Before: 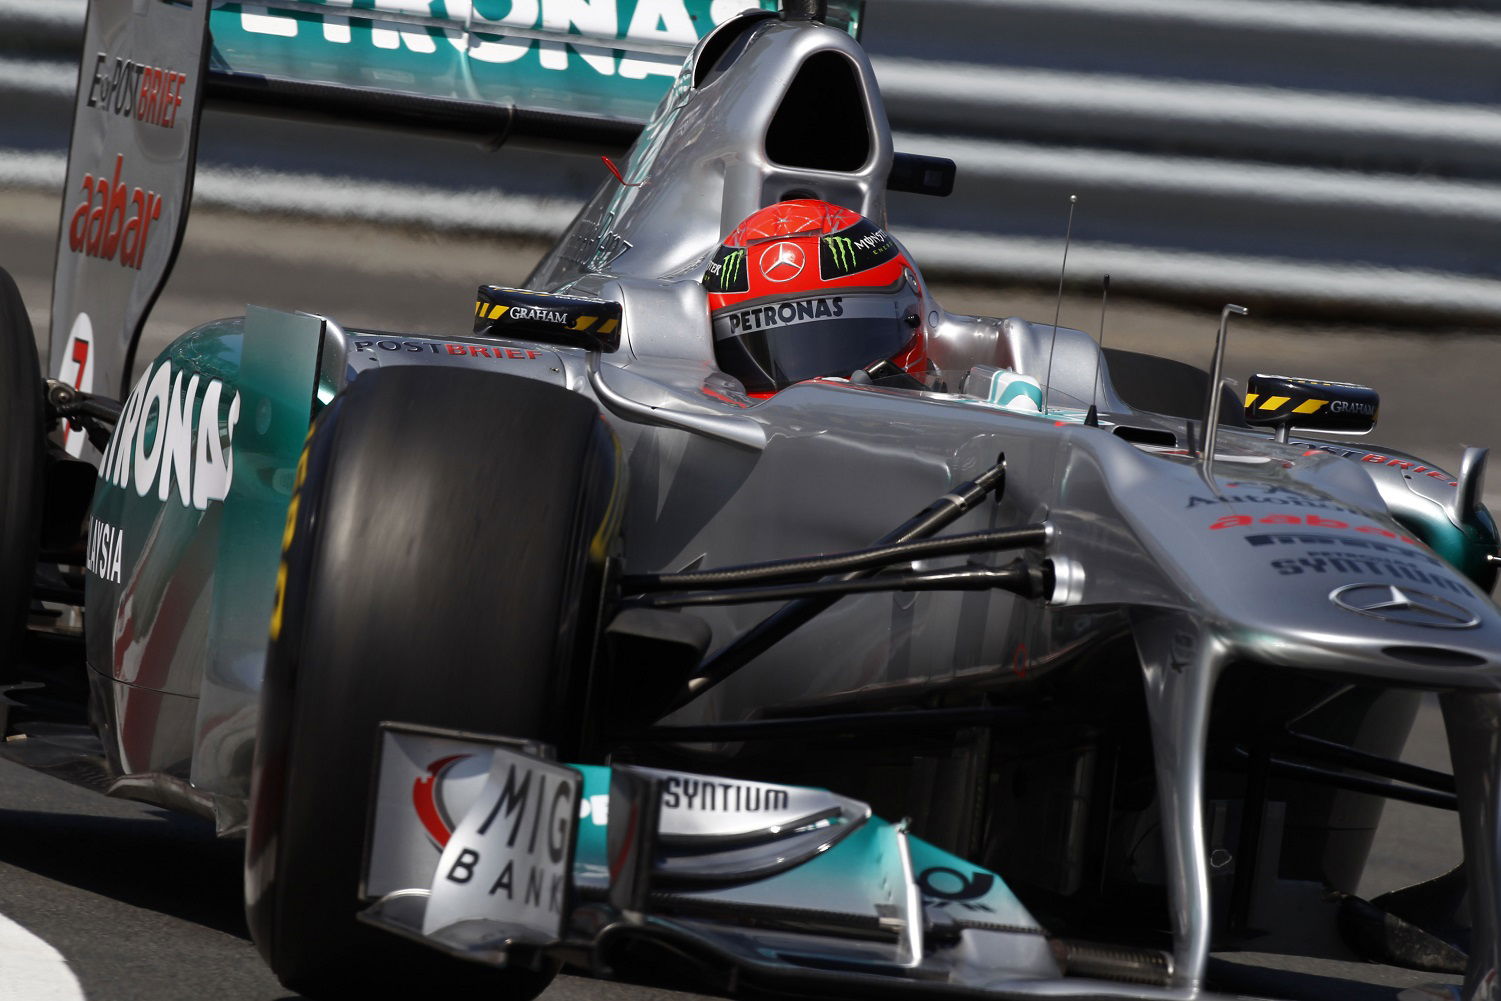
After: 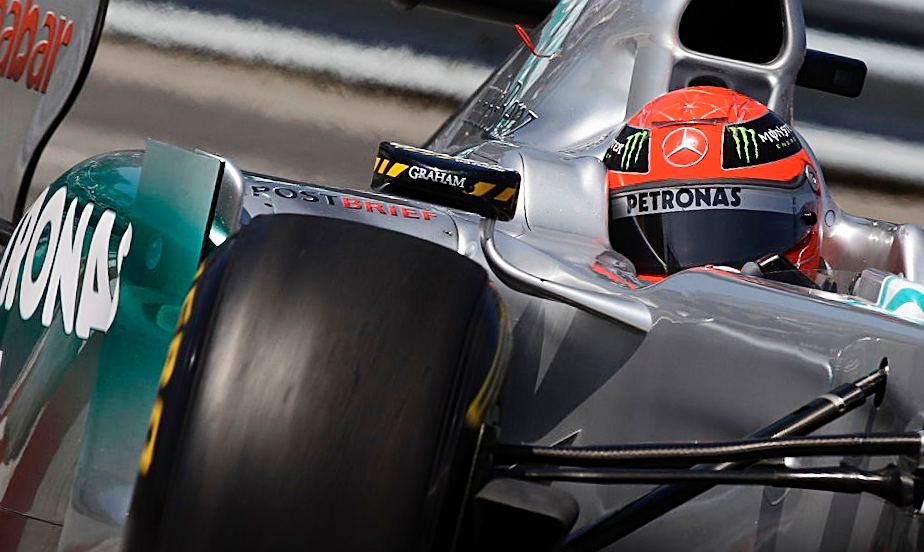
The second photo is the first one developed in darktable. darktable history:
crop and rotate: angle -5.47°, left 2.191%, top 6.691%, right 27.668%, bottom 30.489%
tone curve: curves: ch0 [(0, 0) (0.003, 0.012) (0.011, 0.02) (0.025, 0.032) (0.044, 0.046) (0.069, 0.06) (0.1, 0.09) (0.136, 0.133) (0.177, 0.182) (0.224, 0.247) (0.277, 0.316) (0.335, 0.396) (0.399, 0.48) (0.468, 0.568) (0.543, 0.646) (0.623, 0.717) (0.709, 0.777) (0.801, 0.846) (0.898, 0.912) (1, 1)], color space Lab, independent channels, preserve colors none
sharpen: amount 0.578
